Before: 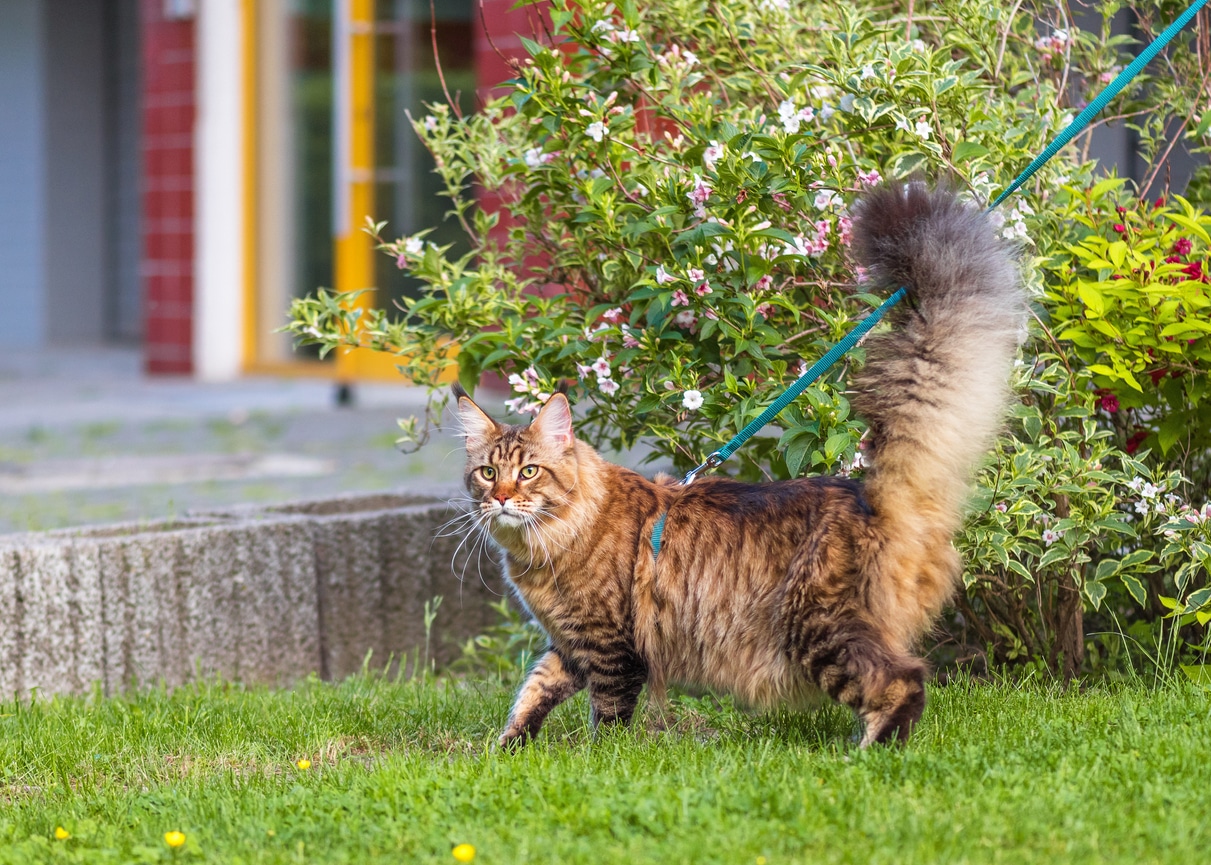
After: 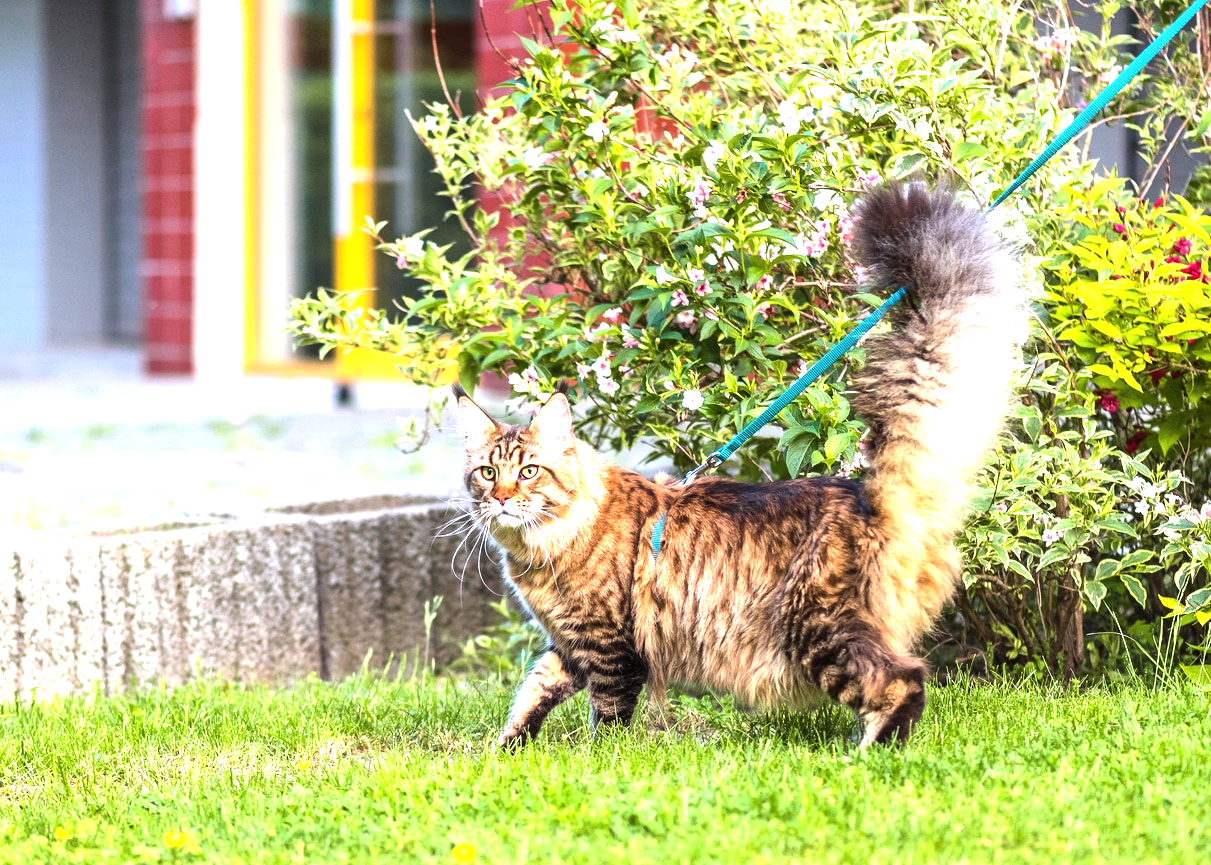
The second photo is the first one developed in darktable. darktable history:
exposure: black level correction 0, exposure 0.7 EV, compensate exposure bias true, compensate highlight preservation false
tone equalizer: -8 EV -0.75 EV, -7 EV -0.7 EV, -6 EV -0.6 EV, -5 EV -0.4 EV, -3 EV 0.4 EV, -2 EV 0.6 EV, -1 EV 0.7 EV, +0 EV 0.75 EV, edges refinement/feathering 500, mask exposure compensation -1.57 EV, preserve details no
